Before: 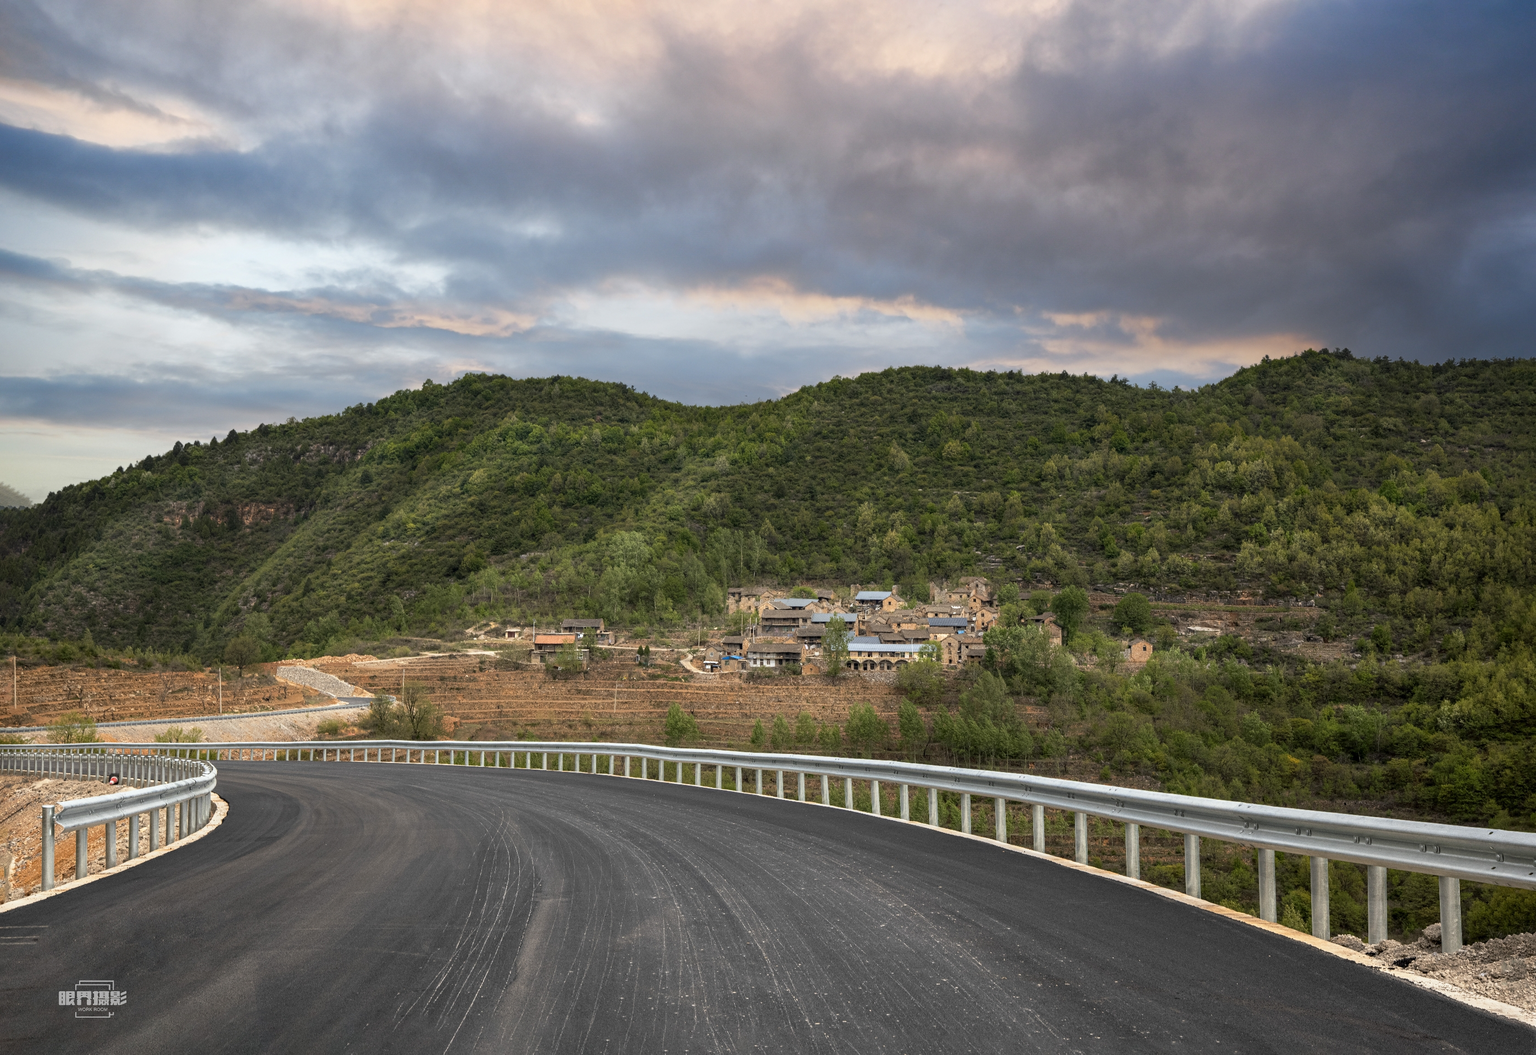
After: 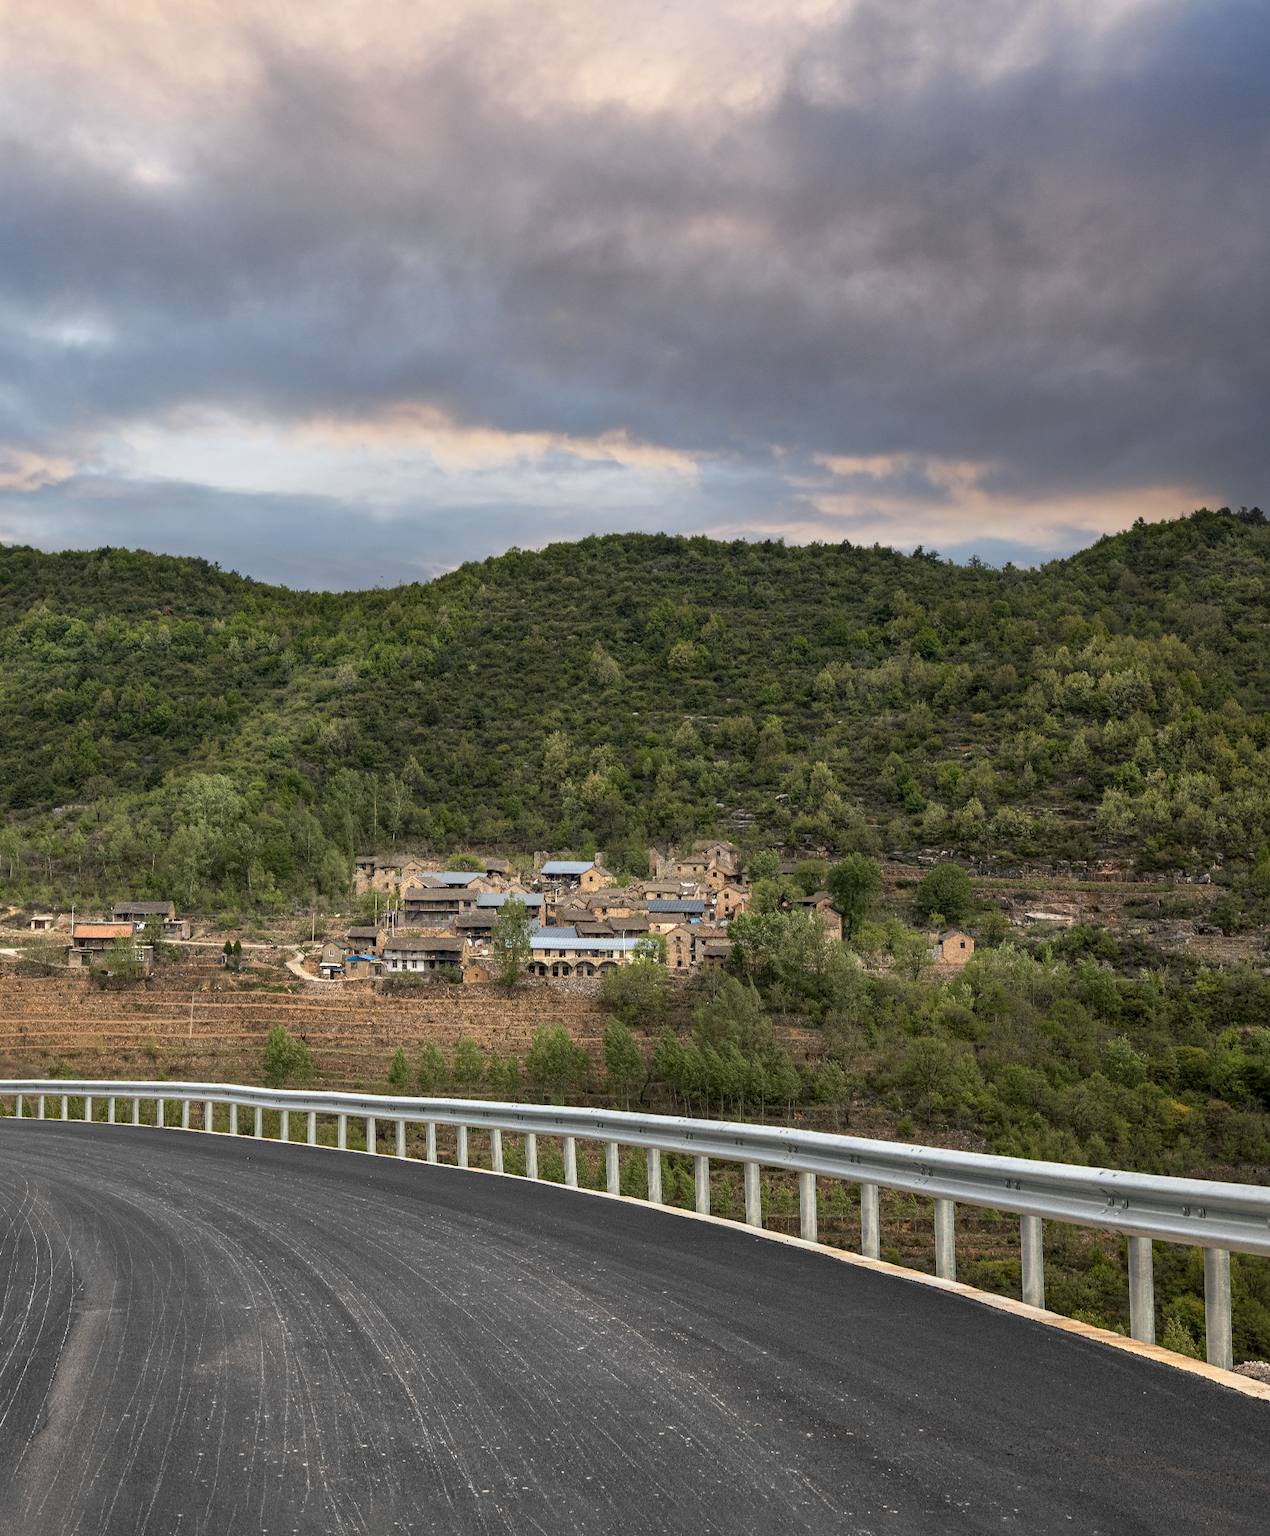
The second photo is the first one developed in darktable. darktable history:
crop: left 31.556%, top 0.002%, right 11.649%
local contrast: mode bilateral grid, contrast 21, coarseness 50, detail 120%, midtone range 0.2
